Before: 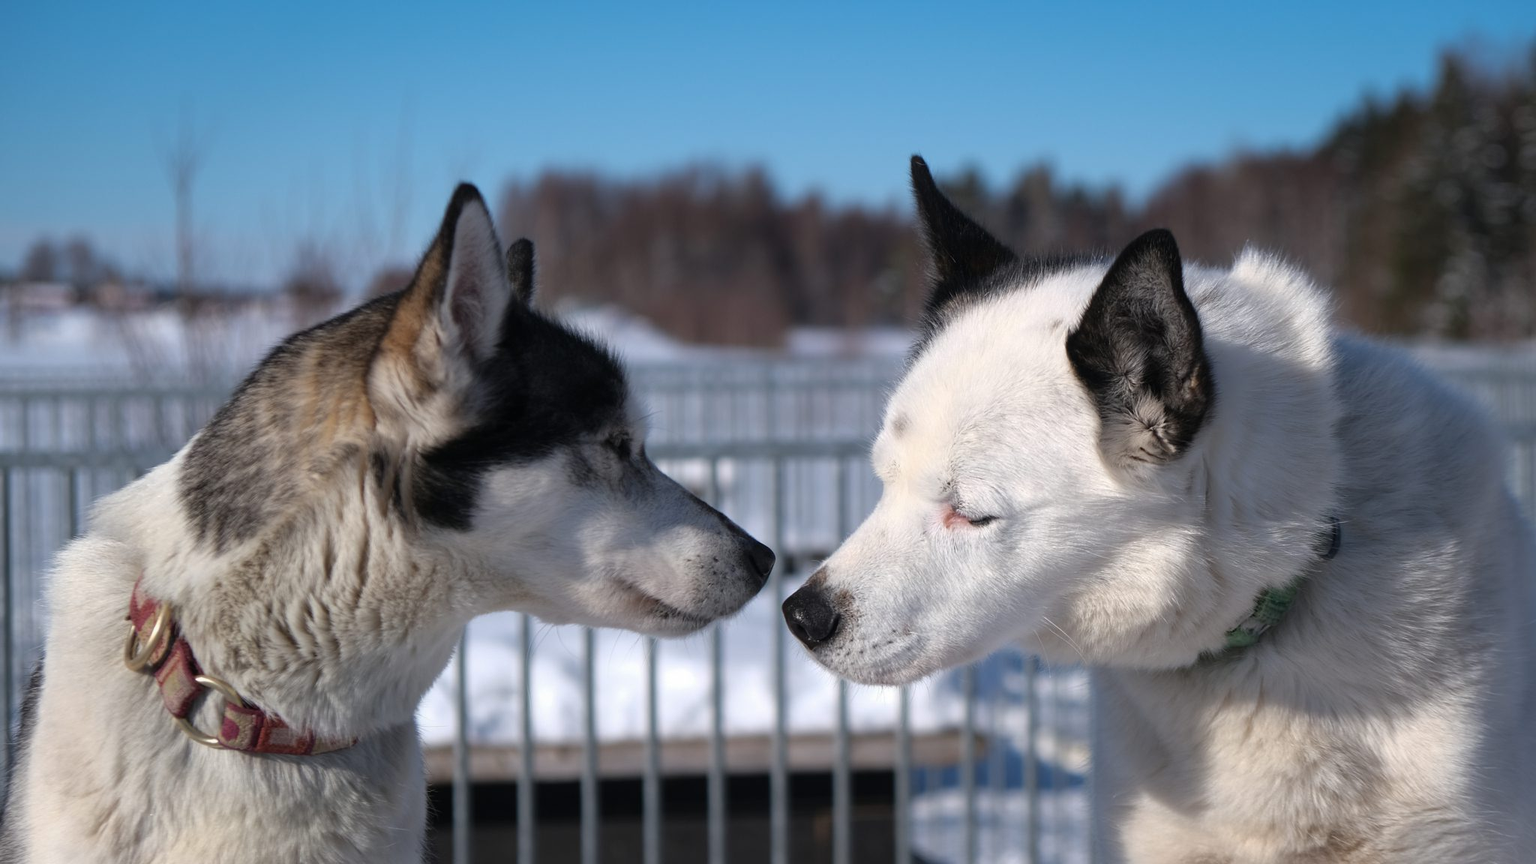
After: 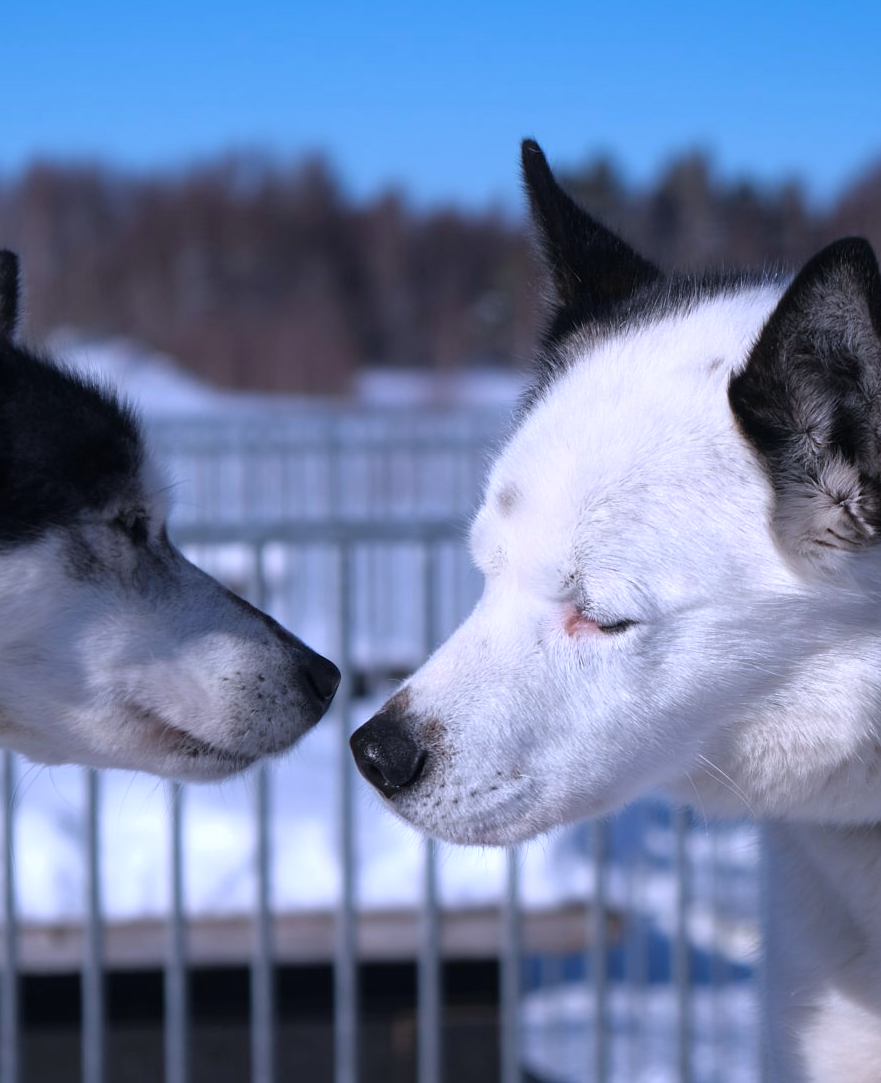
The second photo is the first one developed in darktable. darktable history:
color calibration: gray › normalize channels true, illuminant as shot in camera, x 0.377, y 0.393, temperature 4168.08 K, gamut compression 0.006
crop: left 33.884%, top 5.955%, right 23.053%
